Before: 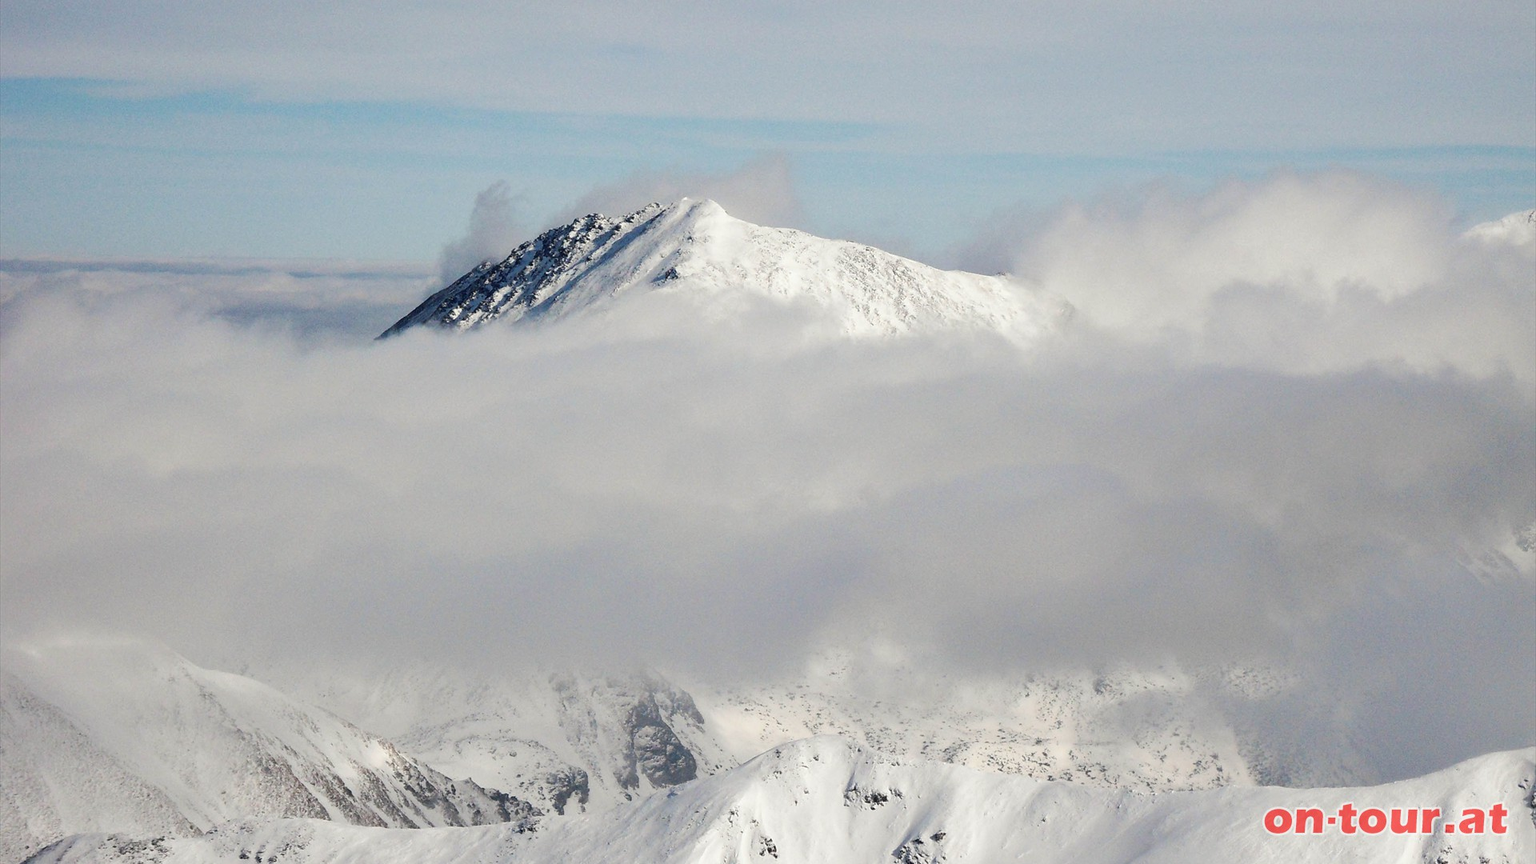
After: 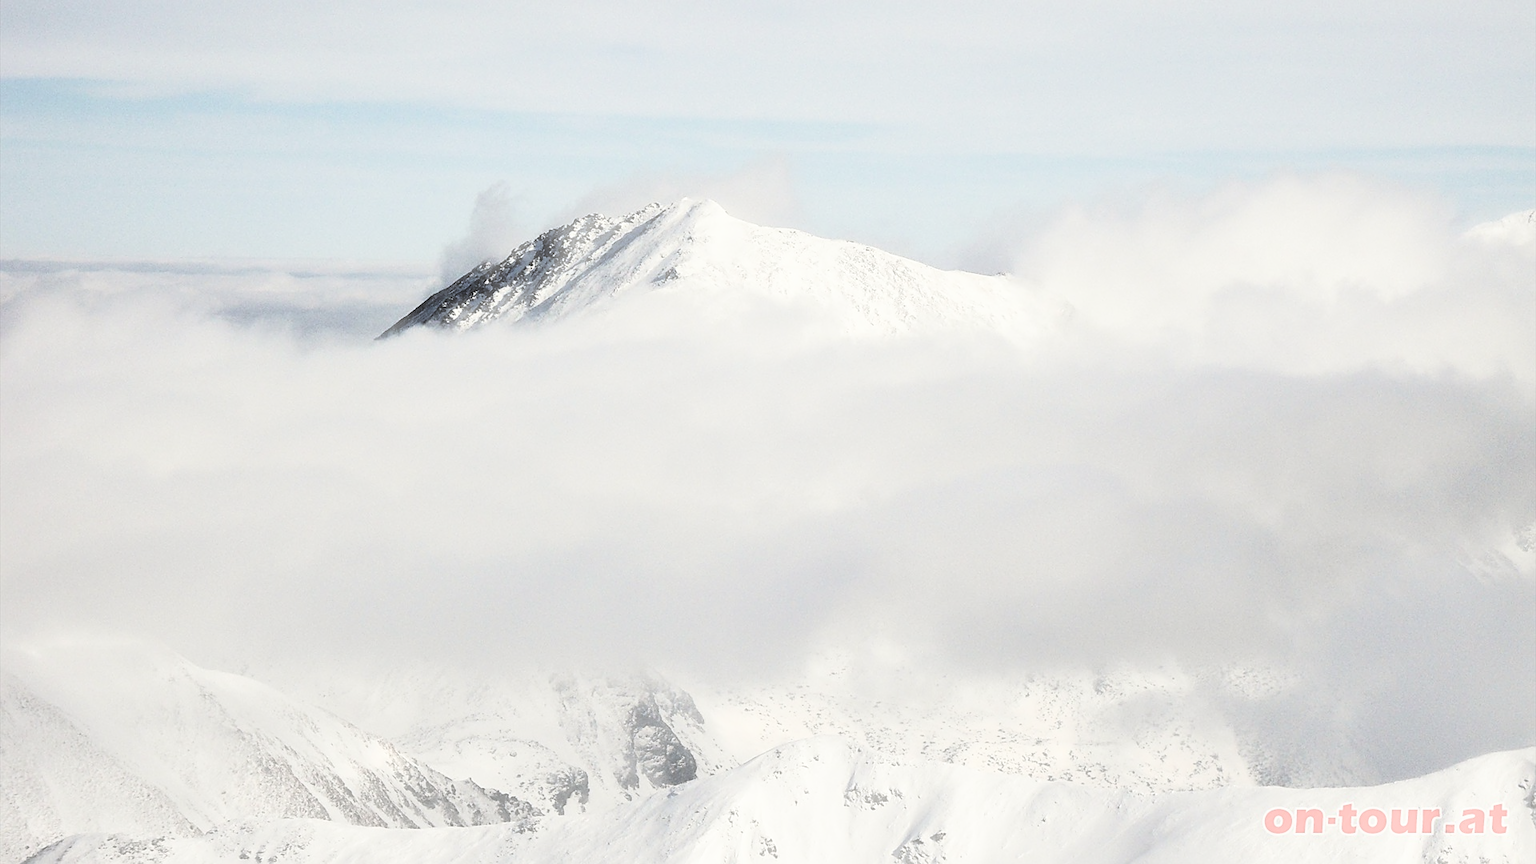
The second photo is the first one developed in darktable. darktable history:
sharpen: on, module defaults
filmic rgb: black relative exposure -3.79 EV, white relative exposure 2.37 EV, threshold 2.97 EV, dynamic range scaling -49.94%, hardness 3.42, latitude 30.26%, contrast 1.787, enable highlight reconstruction true
haze removal: strength -0.895, distance 0.223, compatibility mode true, adaptive false
